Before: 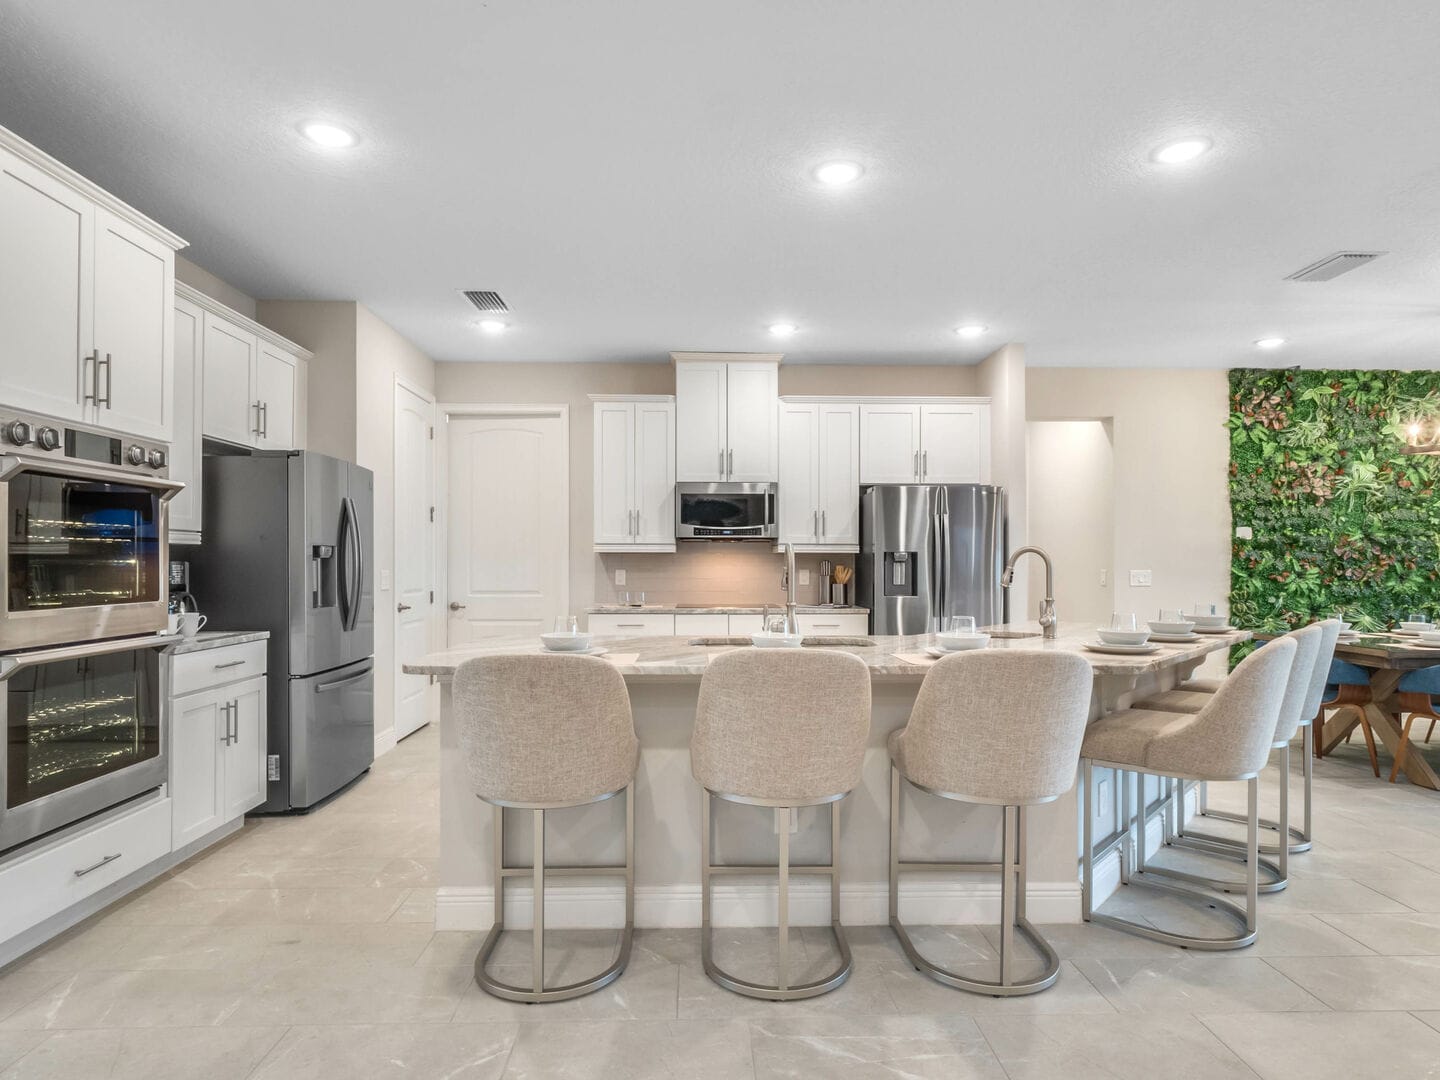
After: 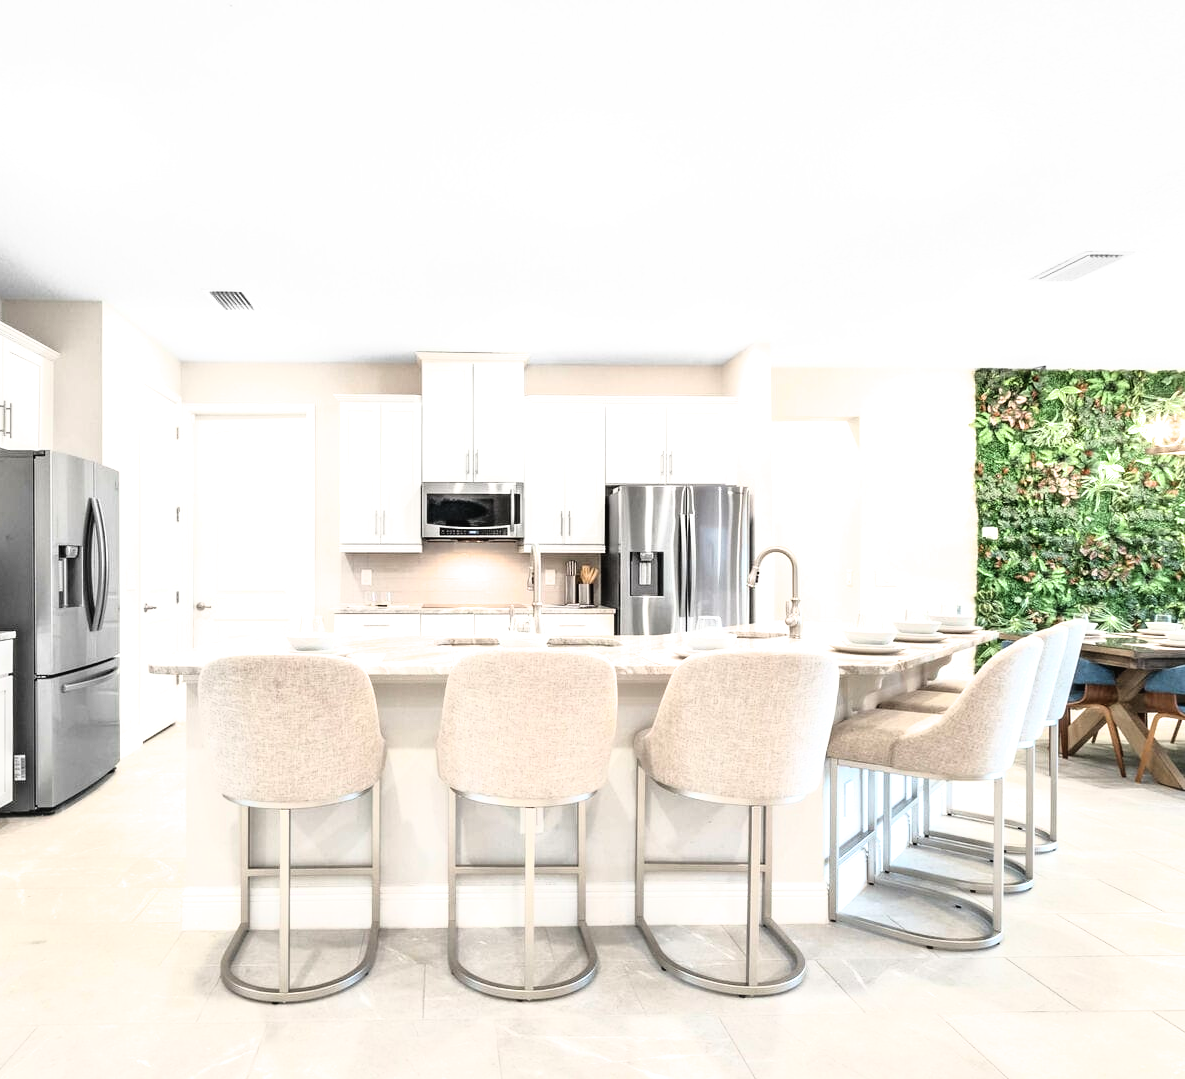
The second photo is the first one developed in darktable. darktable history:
crop: left 17.703%, bottom 0.033%
exposure: black level correction 0, exposure 0.498 EV, compensate highlight preservation false
filmic rgb: black relative exposure -8.03 EV, white relative exposure 2.19 EV, threshold 2.95 EV, hardness 6.97, enable highlight reconstruction true
tone curve: curves: ch0 [(0, 0) (0.003, 0.023) (0.011, 0.025) (0.025, 0.029) (0.044, 0.047) (0.069, 0.079) (0.1, 0.113) (0.136, 0.152) (0.177, 0.199) (0.224, 0.26) (0.277, 0.333) (0.335, 0.404) (0.399, 0.48) (0.468, 0.559) (0.543, 0.635) (0.623, 0.713) (0.709, 0.797) (0.801, 0.879) (0.898, 0.953) (1, 1)], color space Lab, independent channels, preserve colors none
